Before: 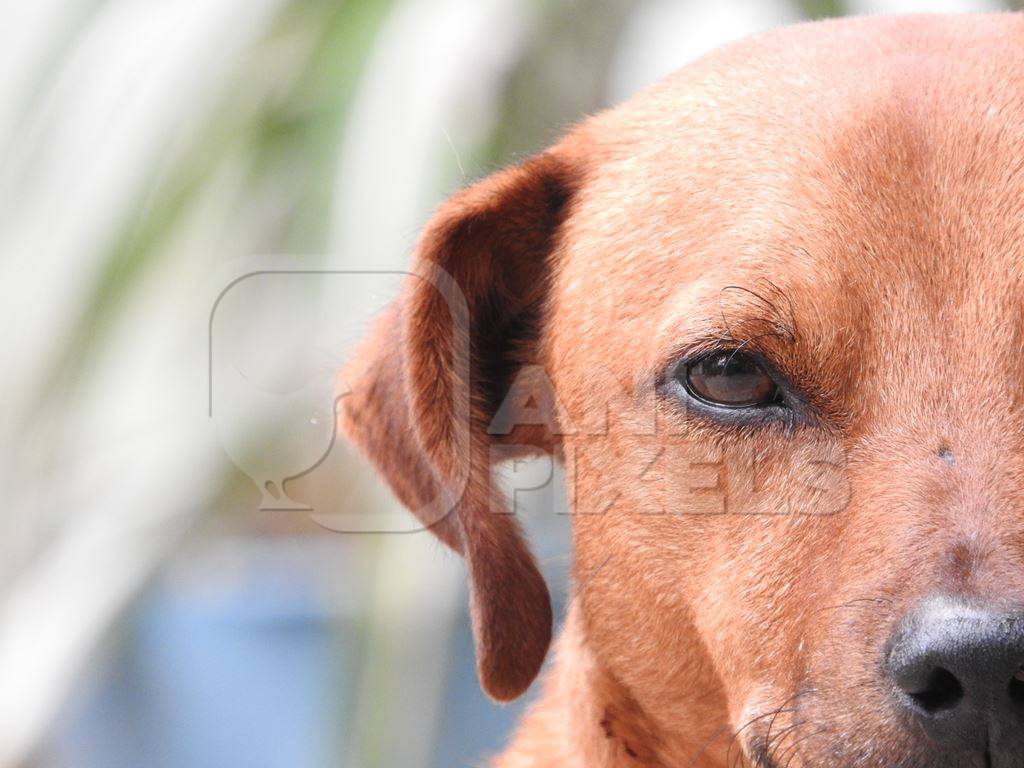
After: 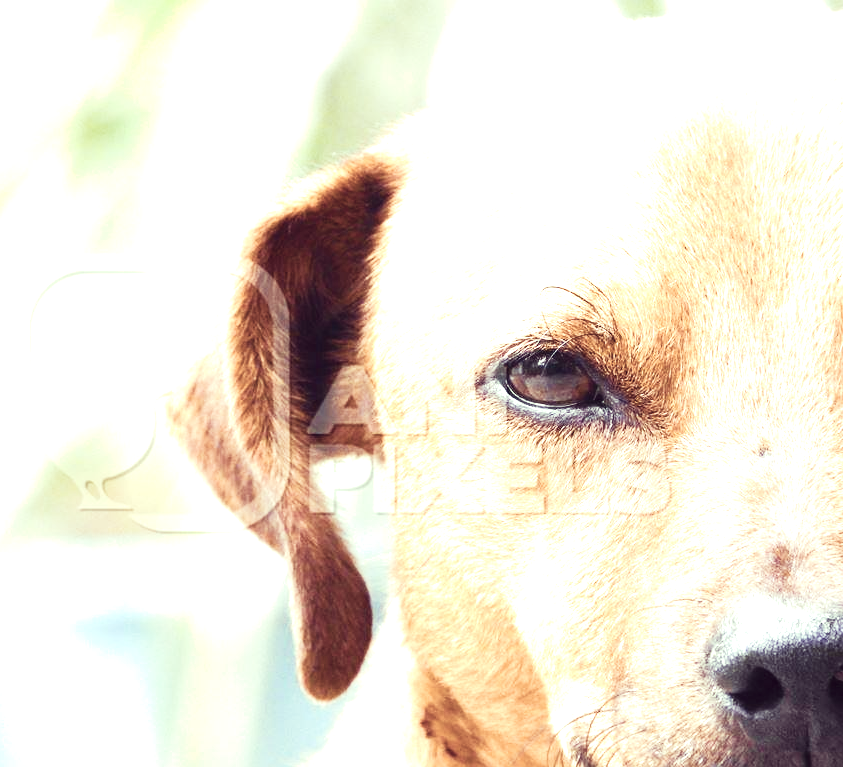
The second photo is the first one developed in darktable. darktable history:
color balance rgb: perceptual saturation grading › global saturation 20%, perceptual saturation grading › highlights -25%, perceptual saturation grading › shadows 50.52%, global vibrance 40.24%
shadows and highlights: shadows -30, highlights 30
crop: left 17.582%, bottom 0.031%
white balance: red 1.009, blue 1.027
color correction: highlights a* -20.17, highlights b* 20.27, shadows a* 20.03, shadows b* -20.46, saturation 0.43
tone curve: curves: ch0 [(0, 0) (0.003, 0.003) (0.011, 0.012) (0.025, 0.024) (0.044, 0.039) (0.069, 0.052) (0.1, 0.072) (0.136, 0.097) (0.177, 0.128) (0.224, 0.168) (0.277, 0.217) (0.335, 0.276) (0.399, 0.345) (0.468, 0.429) (0.543, 0.524) (0.623, 0.628) (0.709, 0.732) (0.801, 0.829) (0.898, 0.919) (1, 1)], preserve colors none
exposure: black level correction 0, exposure 1.4 EV, compensate highlight preservation false
velvia: on, module defaults
